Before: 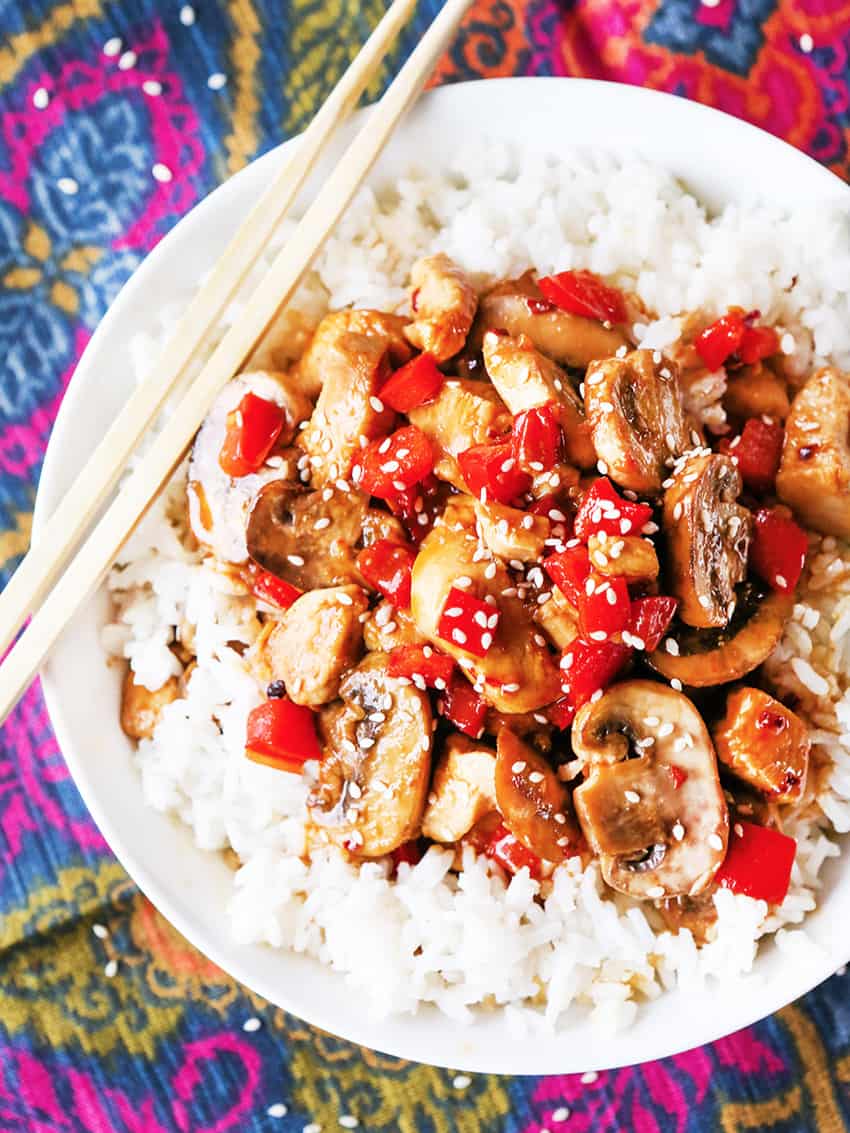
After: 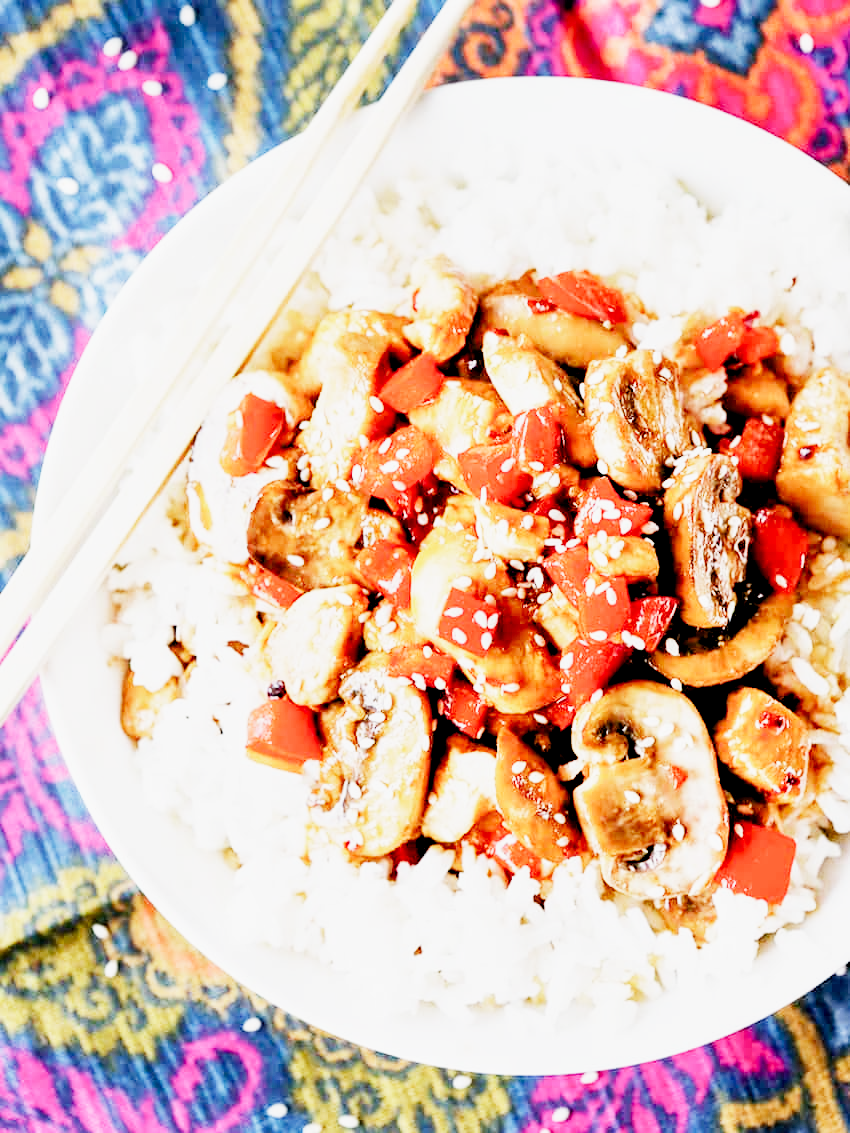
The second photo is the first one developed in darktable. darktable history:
local contrast: highlights 100%, shadows 100%, detail 120%, midtone range 0.2
exposure: black level correction 0.009, exposure 1.425 EV, compensate highlight preservation false
sigmoid: contrast 1.6, skew -0.2, preserve hue 0%, red attenuation 0.1, red rotation 0.035, green attenuation 0.1, green rotation -0.017, blue attenuation 0.15, blue rotation -0.052, base primaries Rec2020
